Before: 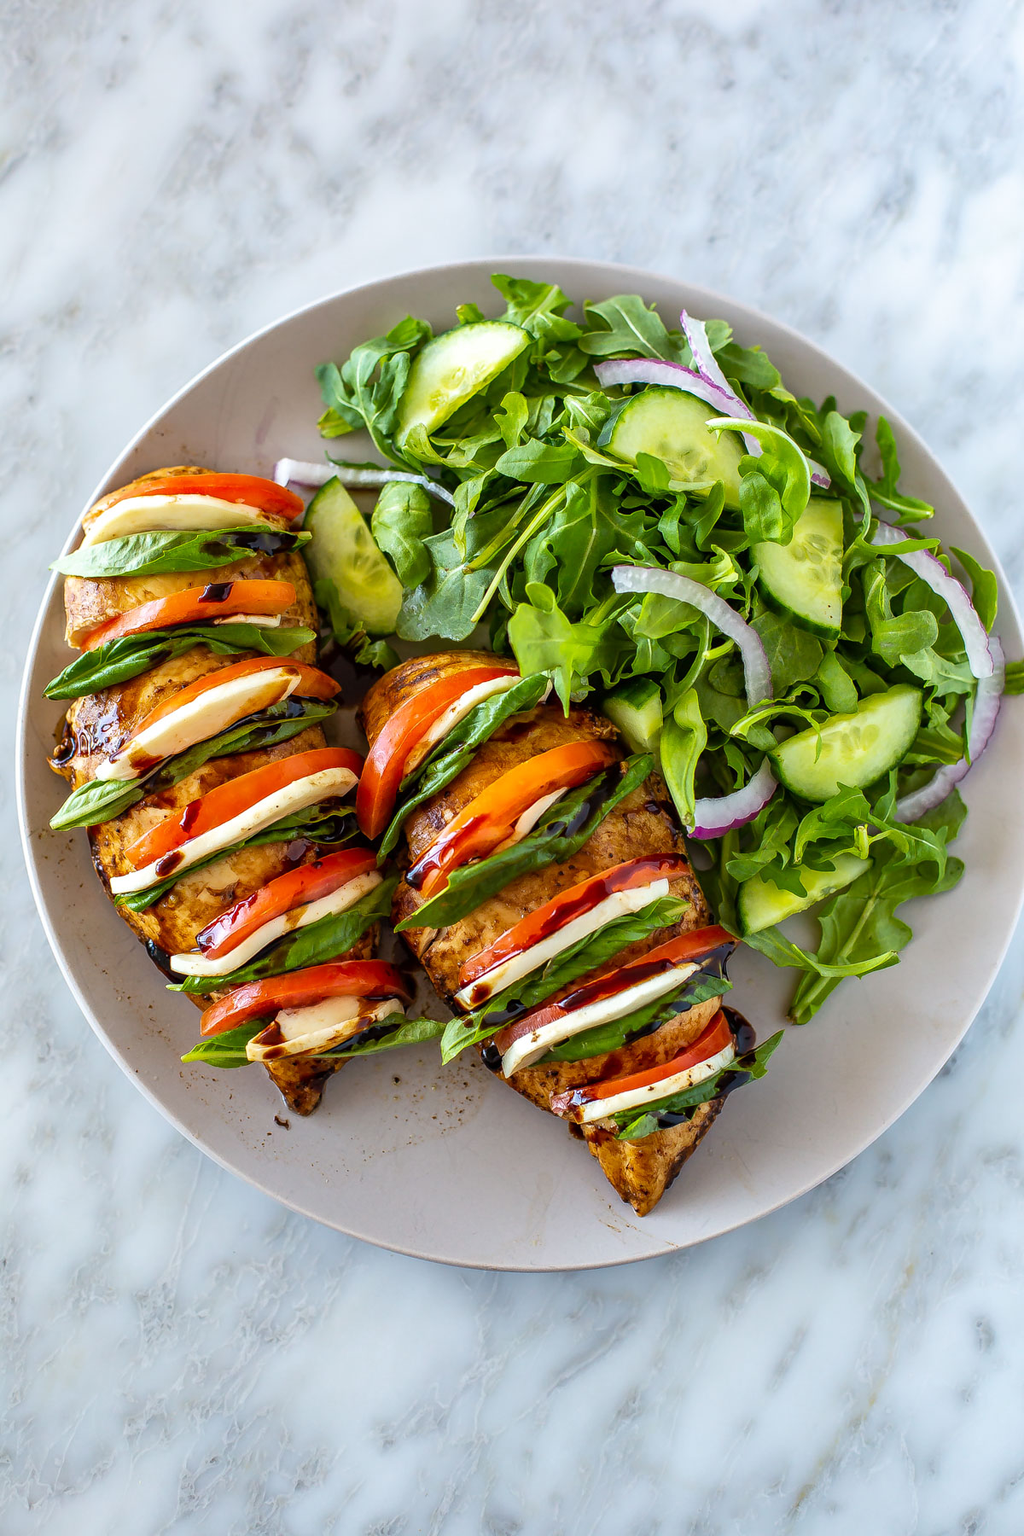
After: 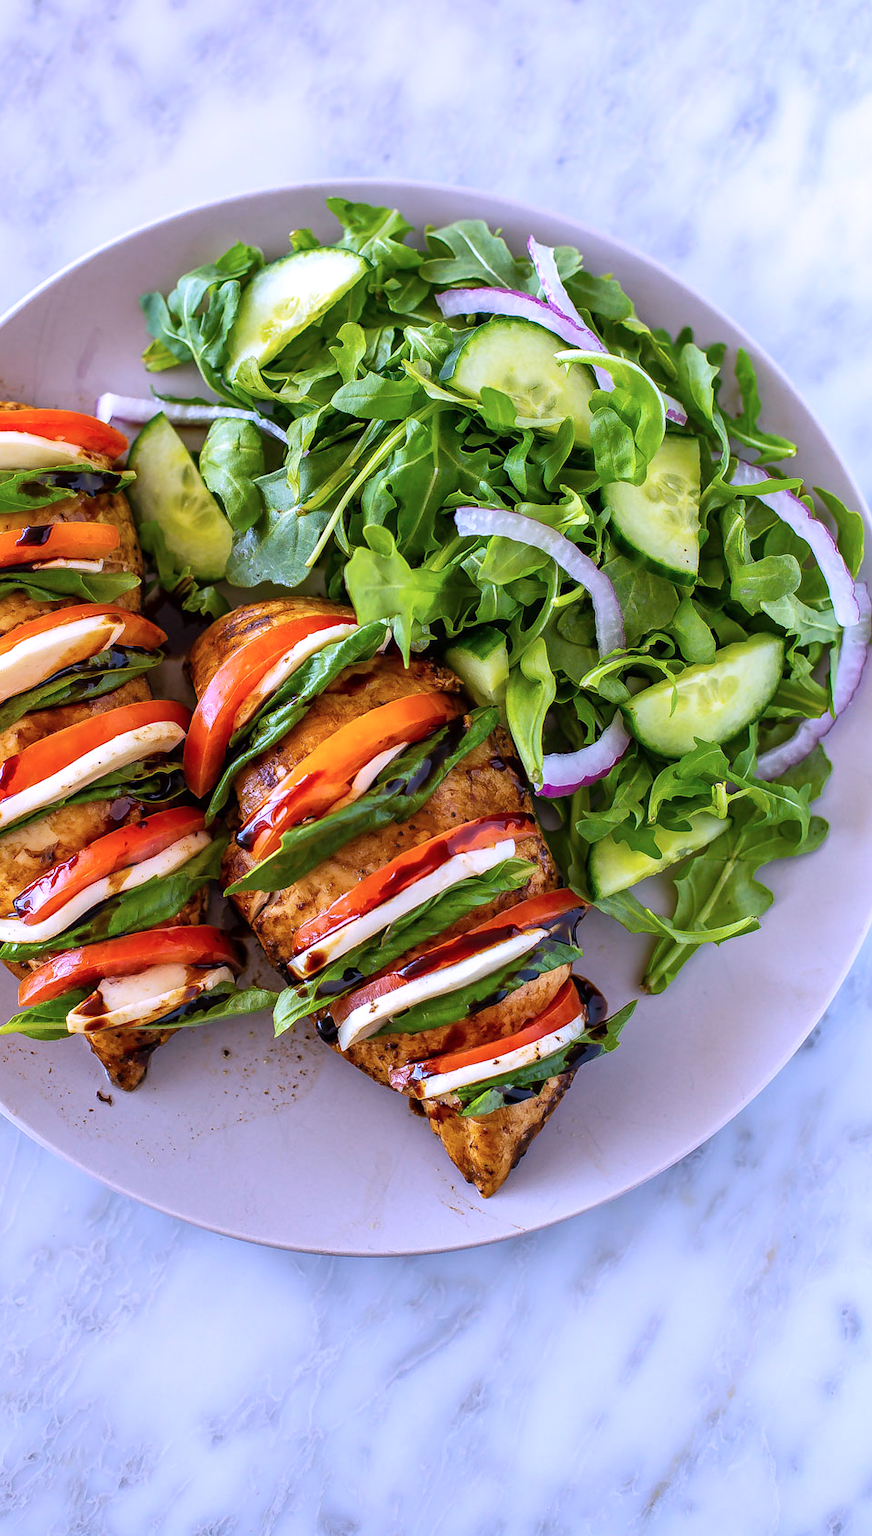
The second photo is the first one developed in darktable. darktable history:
color calibration: illuminant as shot in camera, x 0.37, y 0.382, temperature 4313.32 K
crop and rotate: left 17.959%, top 5.771%, right 1.742%
white balance: red 1.066, blue 1.119
